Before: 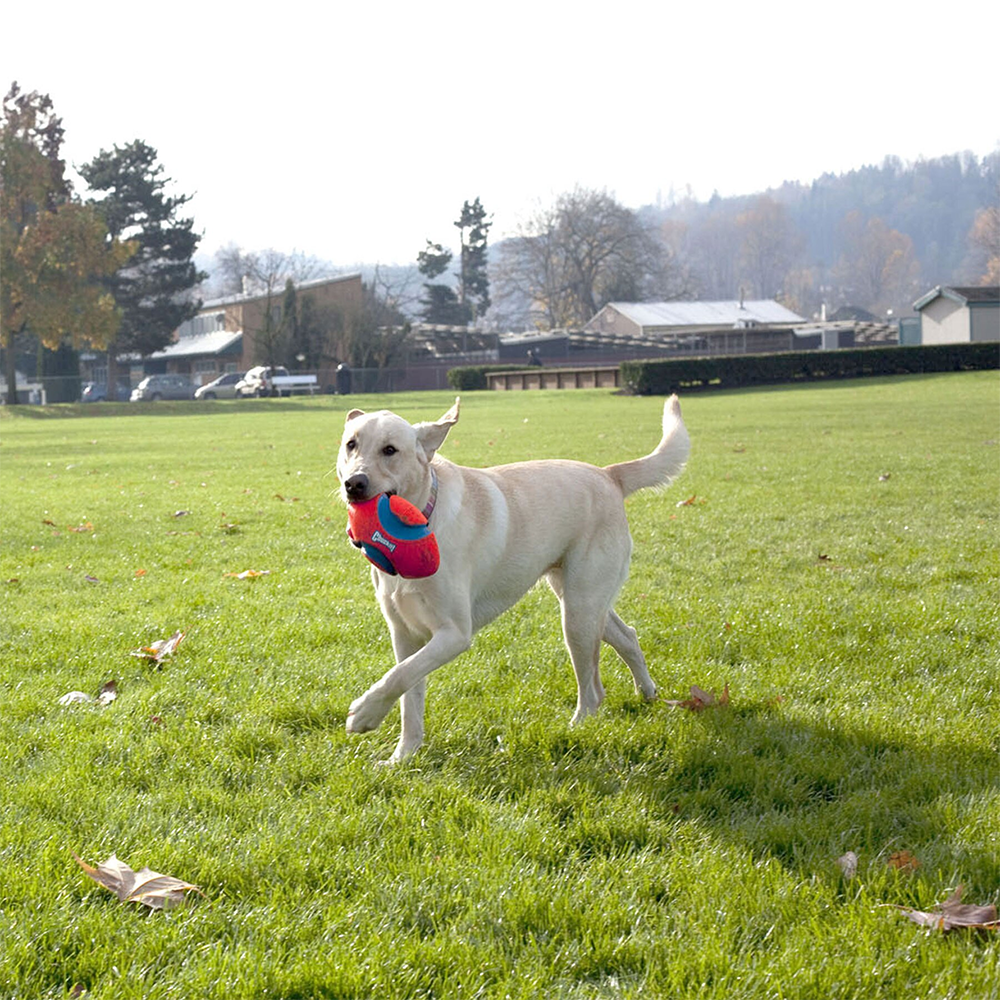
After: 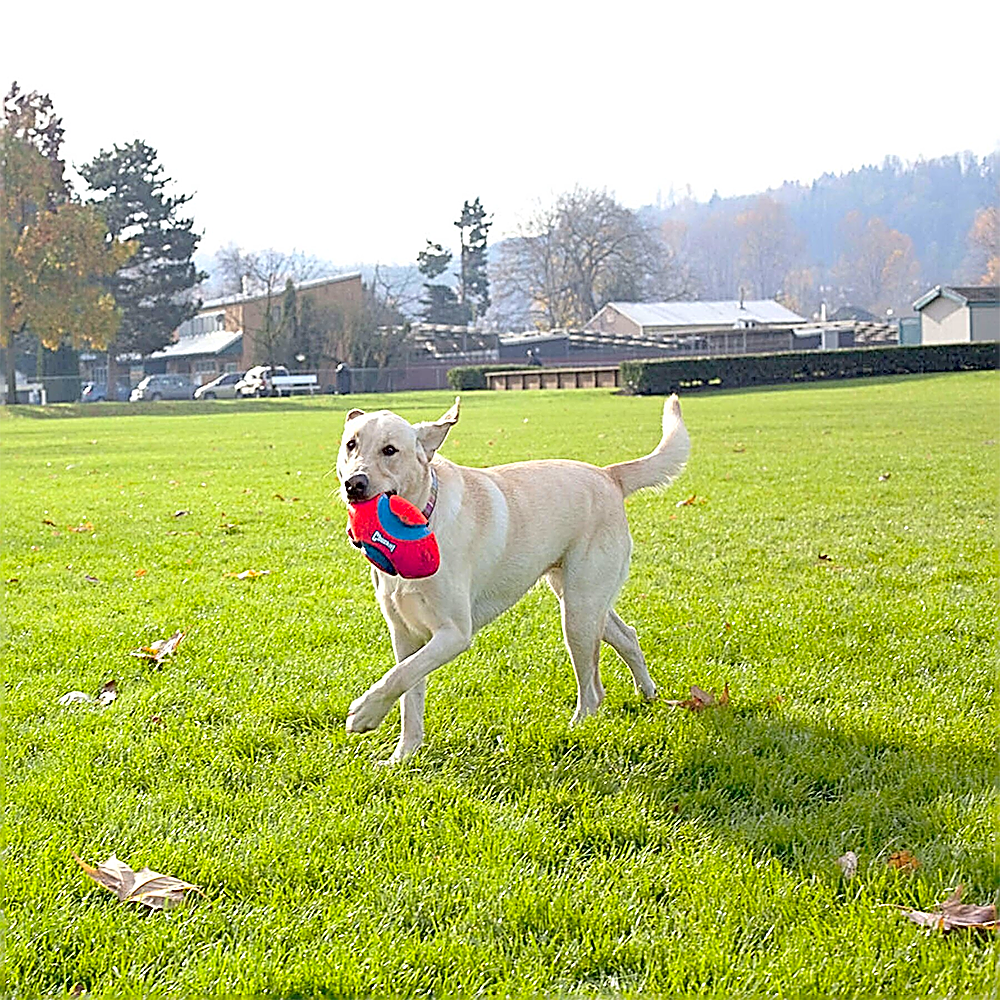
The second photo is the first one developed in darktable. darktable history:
sharpen: amount 2
contrast brightness saturation: contrast 0.07, brightness 0.18, saturation 0.4
